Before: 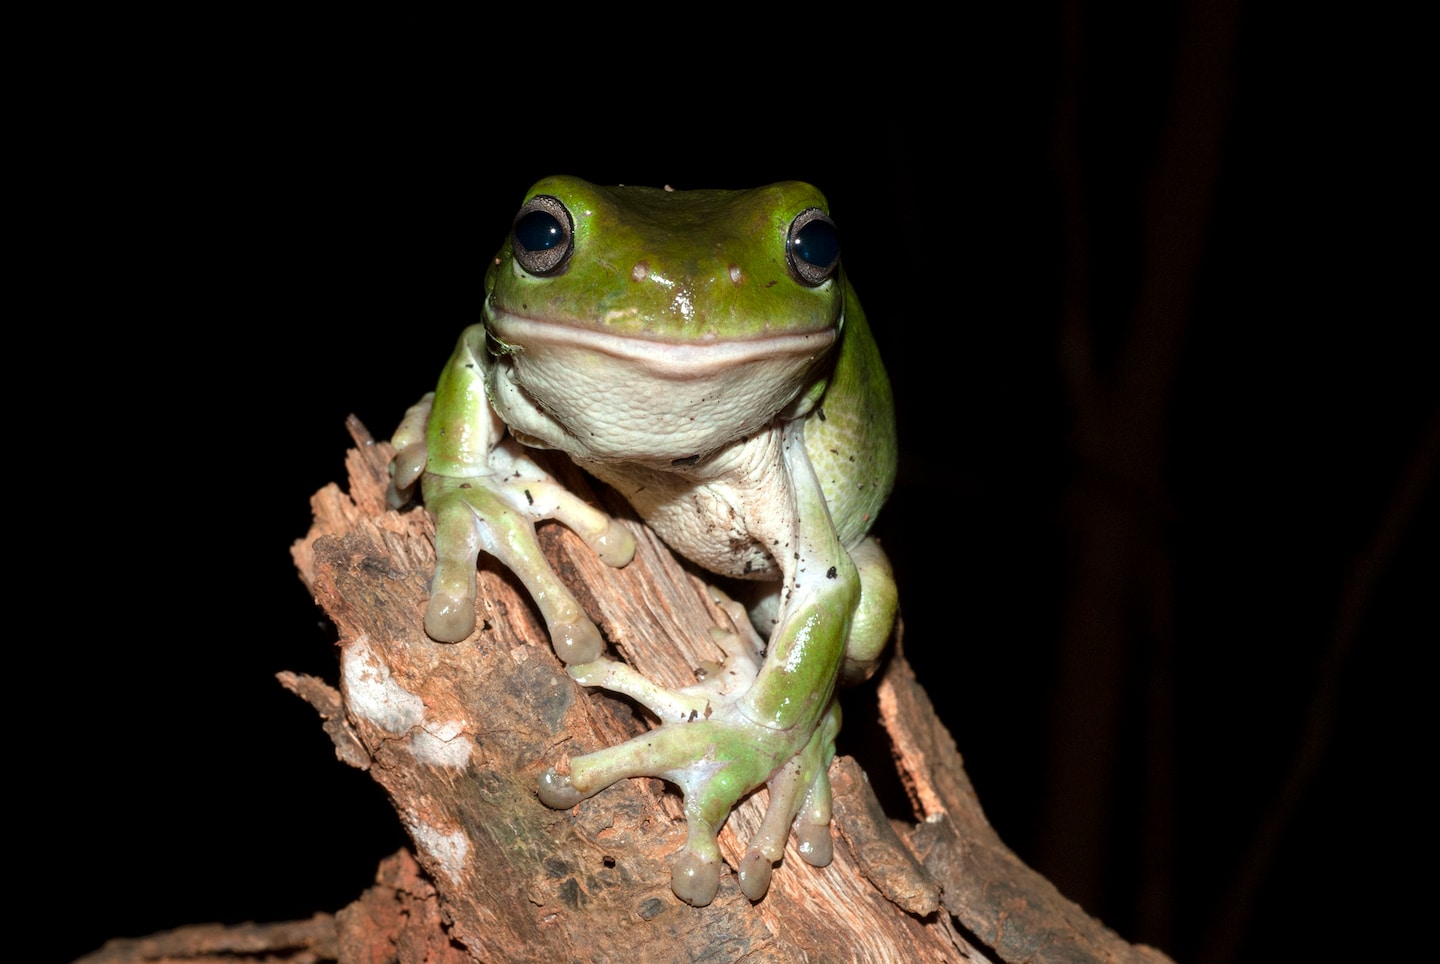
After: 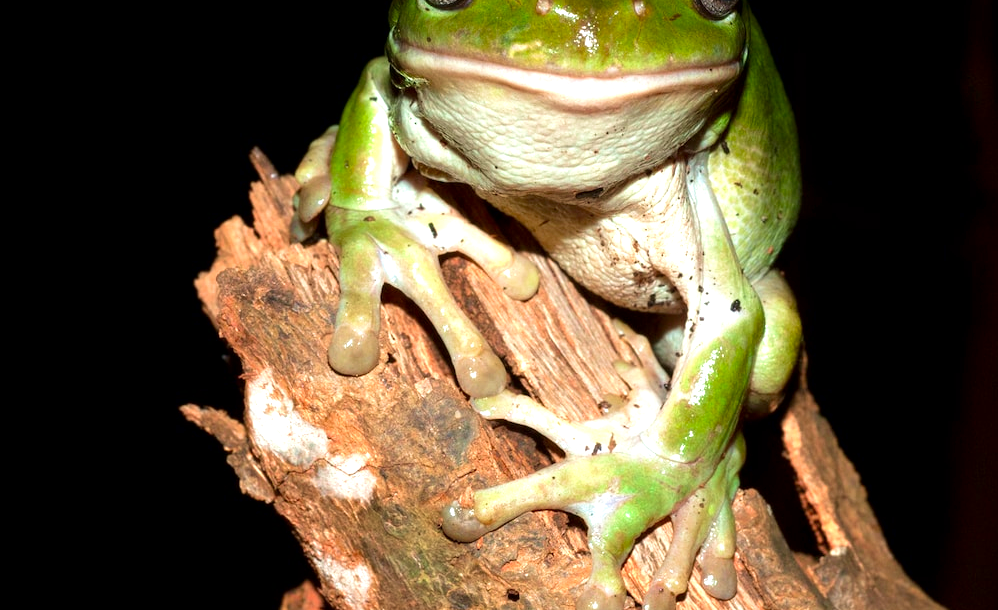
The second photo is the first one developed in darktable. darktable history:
crop: left 6.675%, top 27.765%, right 23.992%, bottom 8.863%
contrast brightness saturation: brightness -0.025, saturation 0.342
velvia: on, module defaults
exposure: black level correction 0.001, exposure 0.498 EV, compensate highlight preservation false
